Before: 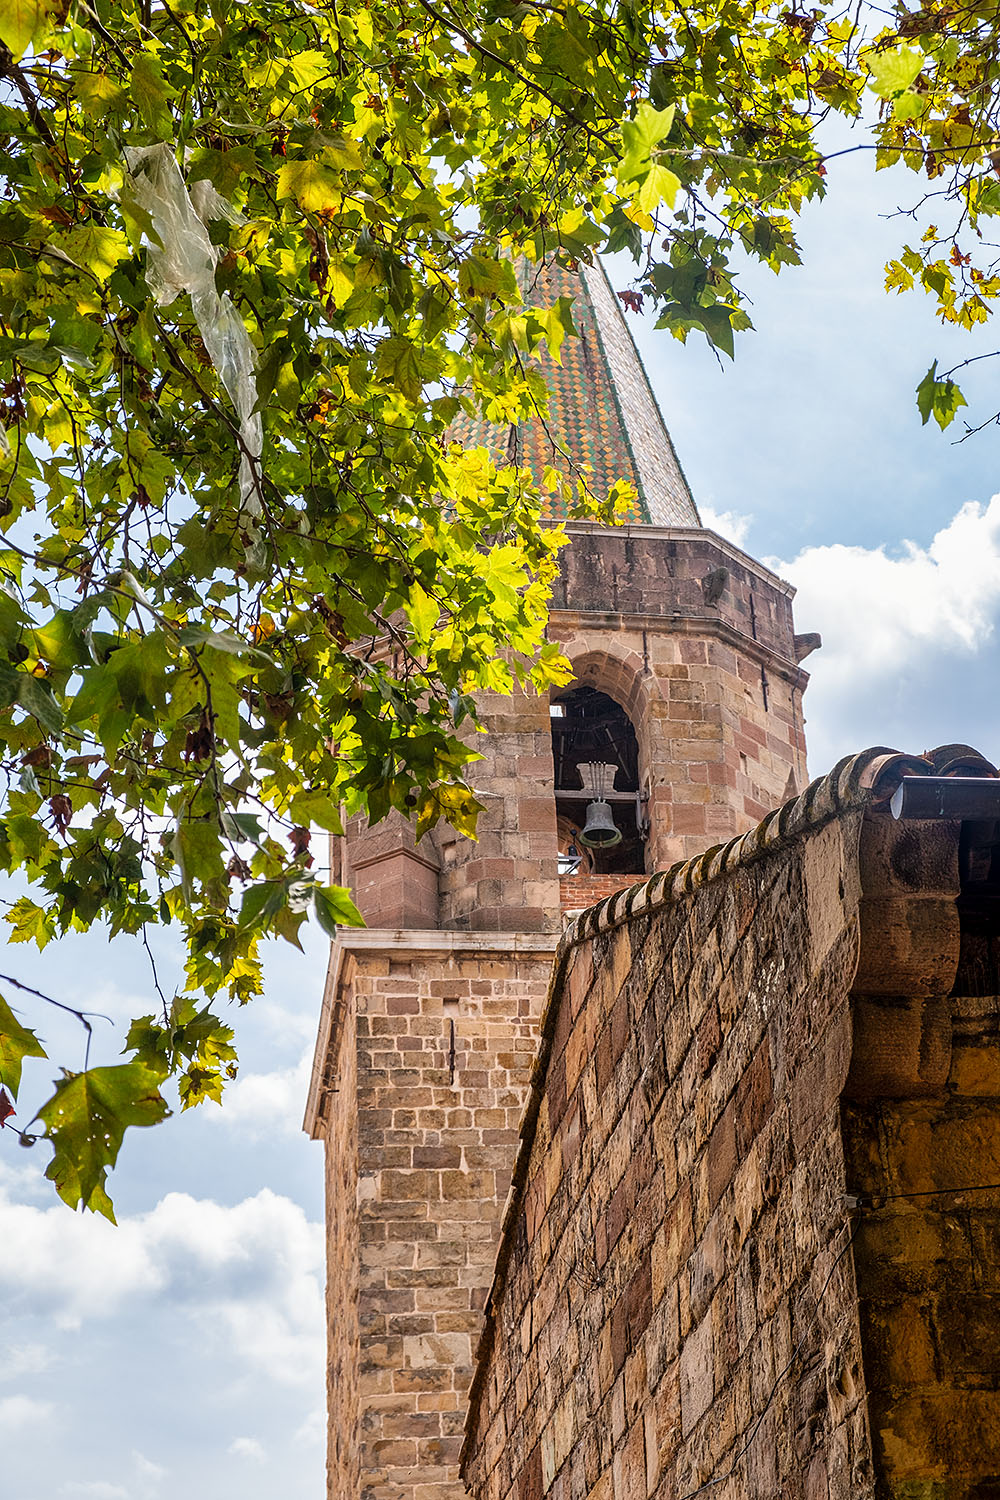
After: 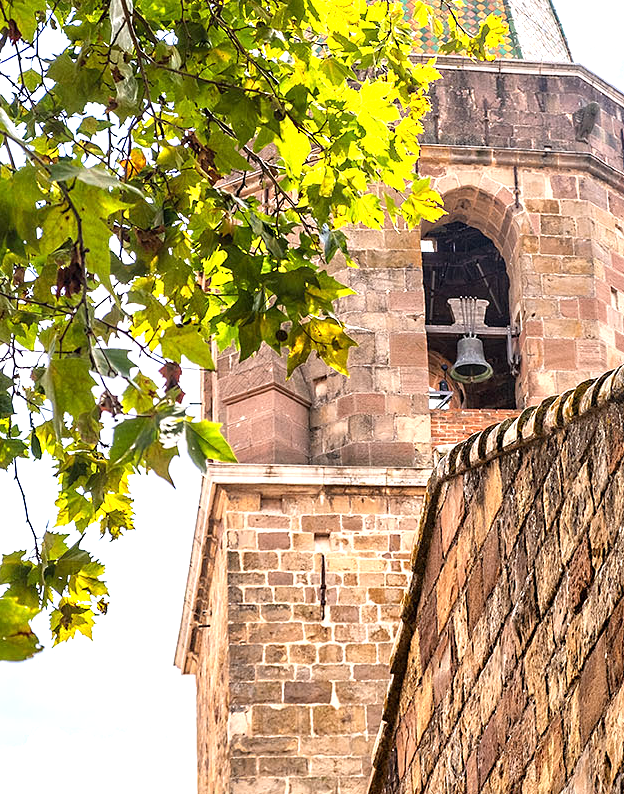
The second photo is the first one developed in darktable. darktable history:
crop: left 12.973%, top 31.063%, right 24.612%, bottom 15.982%
exposure: black level correction 0.001, exposure 0.961 EV, compensate highlight preservation false
sharpen: radius 5.308, amount 0.316, threshold 26.134
